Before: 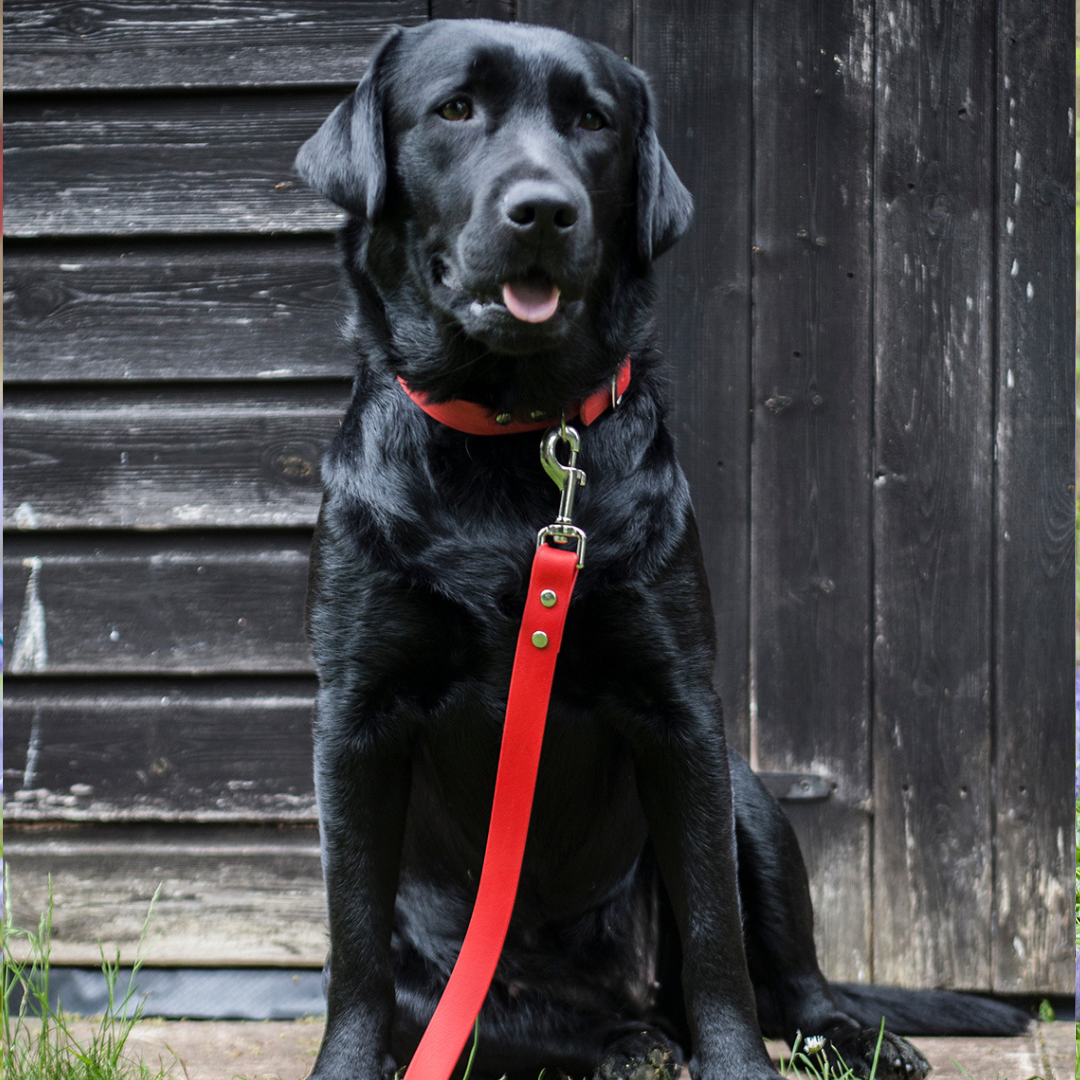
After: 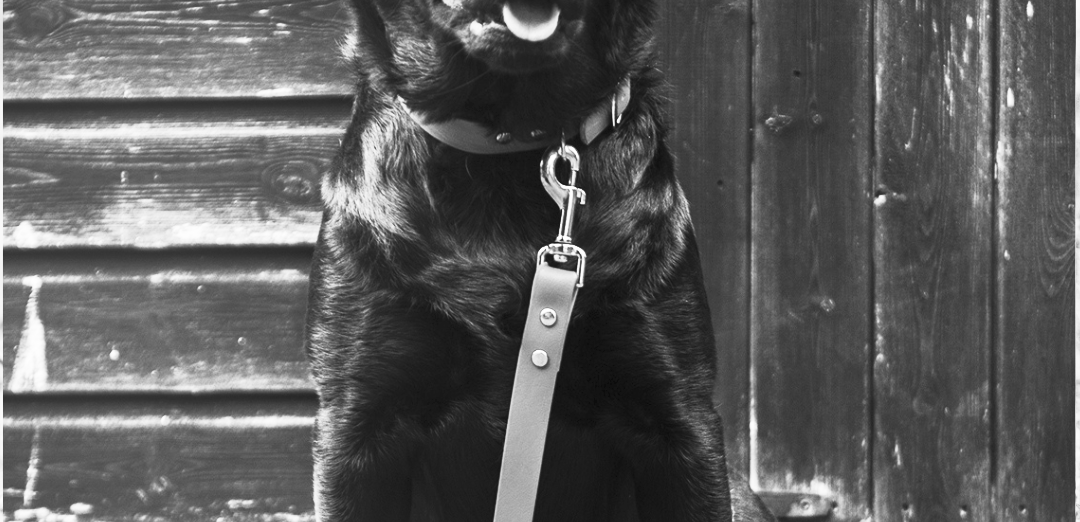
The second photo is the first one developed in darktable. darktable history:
base curve: curves: ch0 [(0, 0) (0.472, 0.508) (1, 1)]
bloom: size 38%, threshold 95%, strength 30%
crop and rotate: top 26.056%, bottom 25.543%
contrast brightness saturation: contrast 0.53, brightness 0.47, saturation -1
